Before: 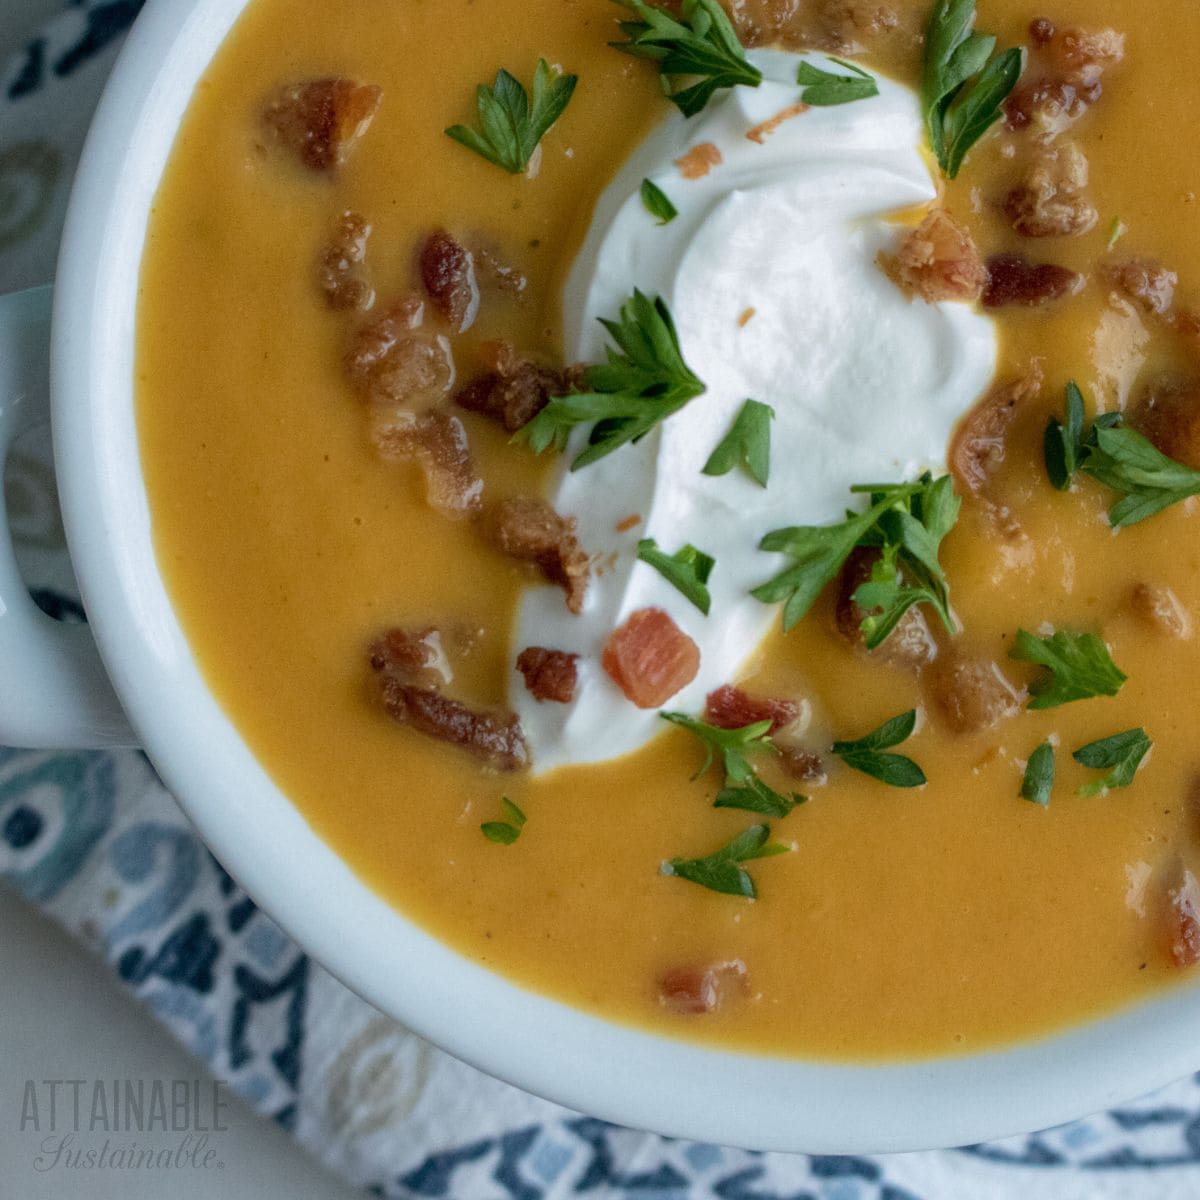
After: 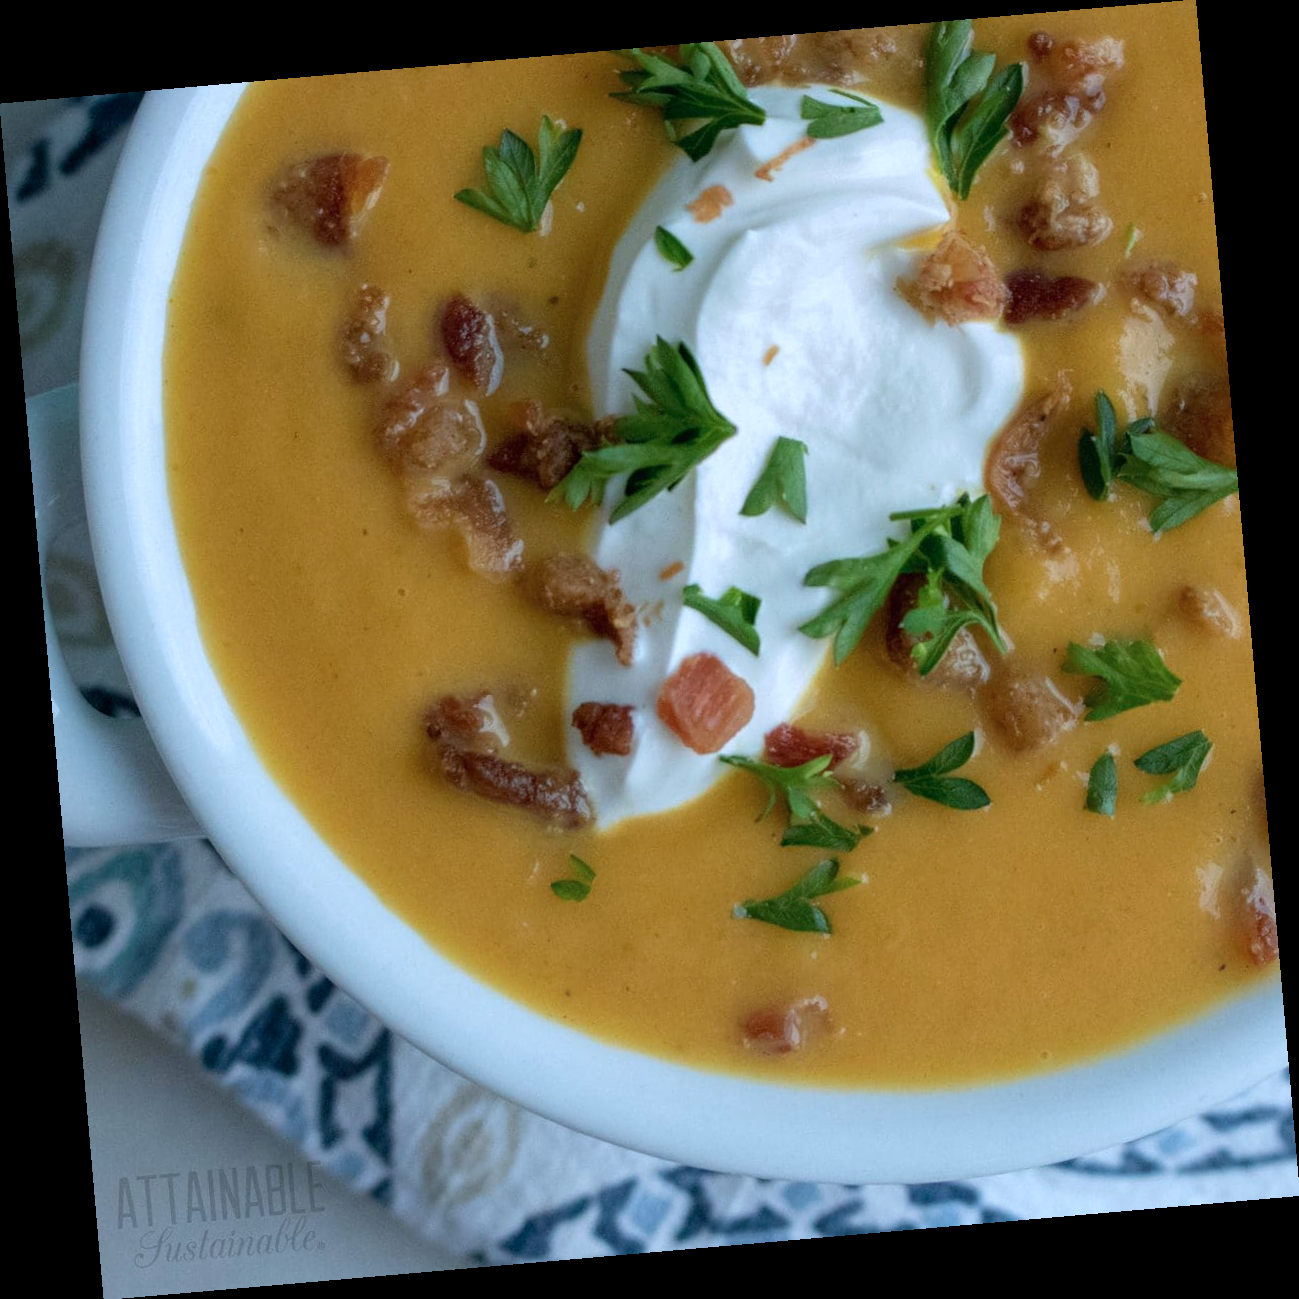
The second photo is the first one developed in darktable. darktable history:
color calibration: illuminant custom, x 0.368, y 0.373, temperature 4330.32 K
rotate and perspective: rotation -4.98°, automatic cropping off
